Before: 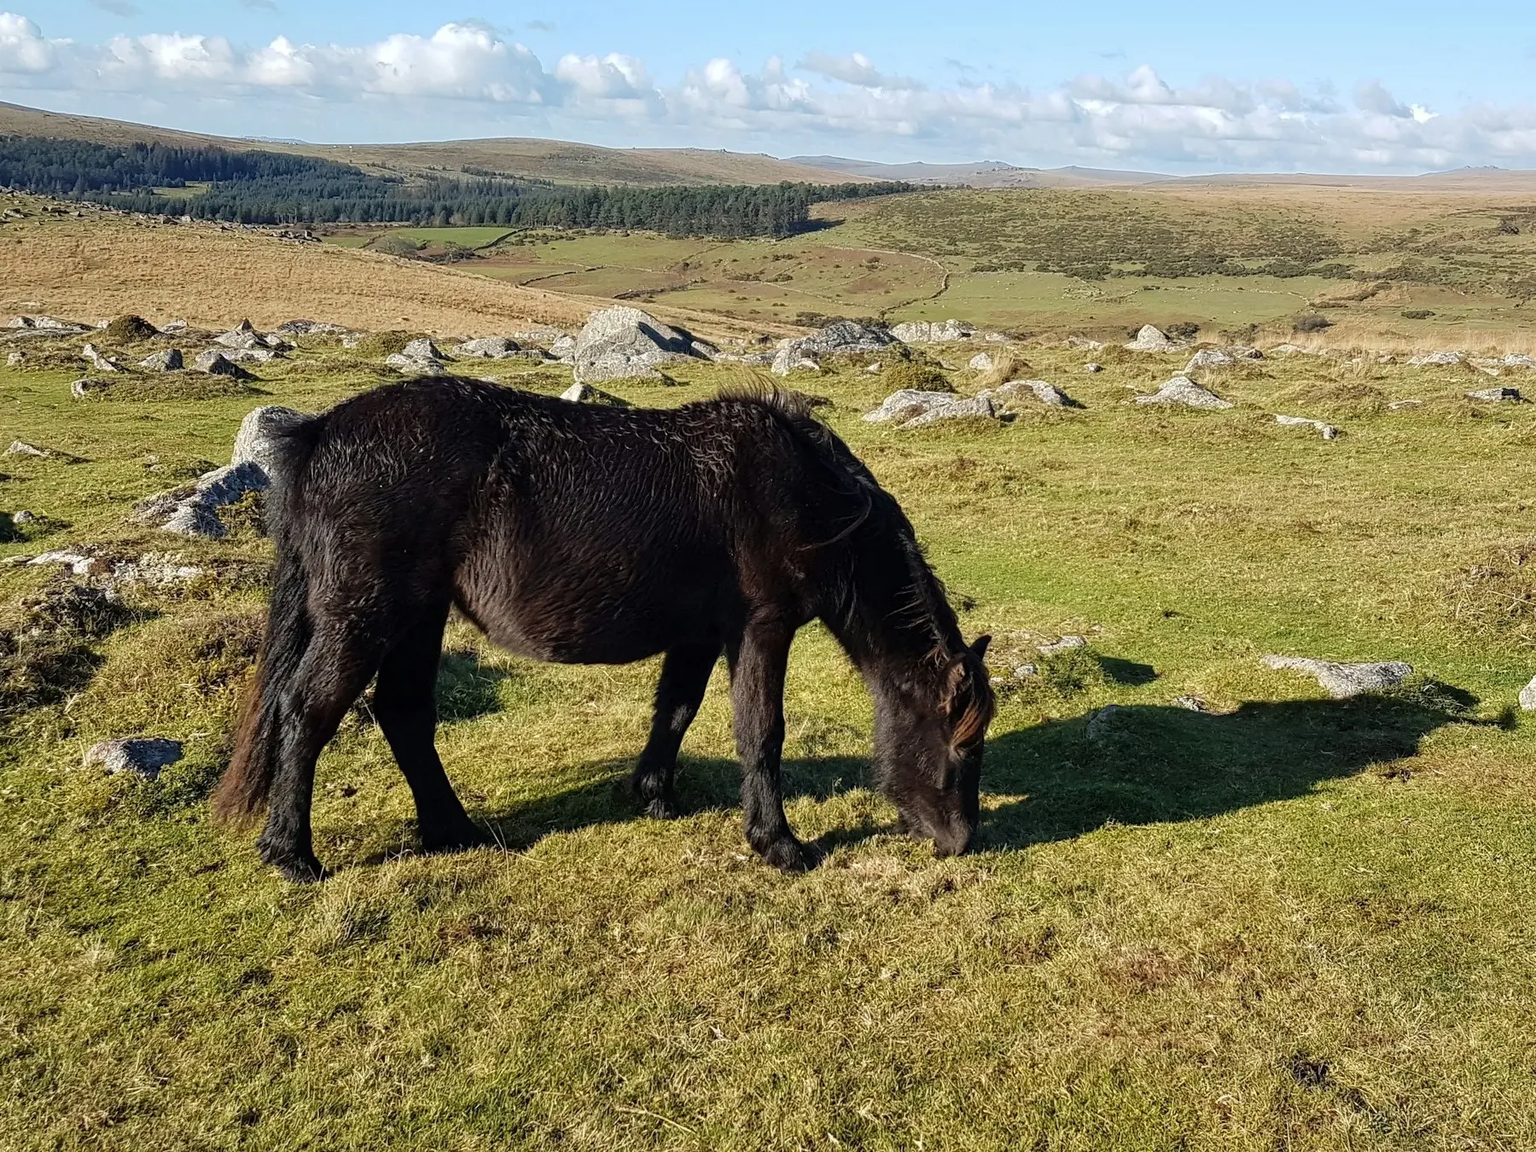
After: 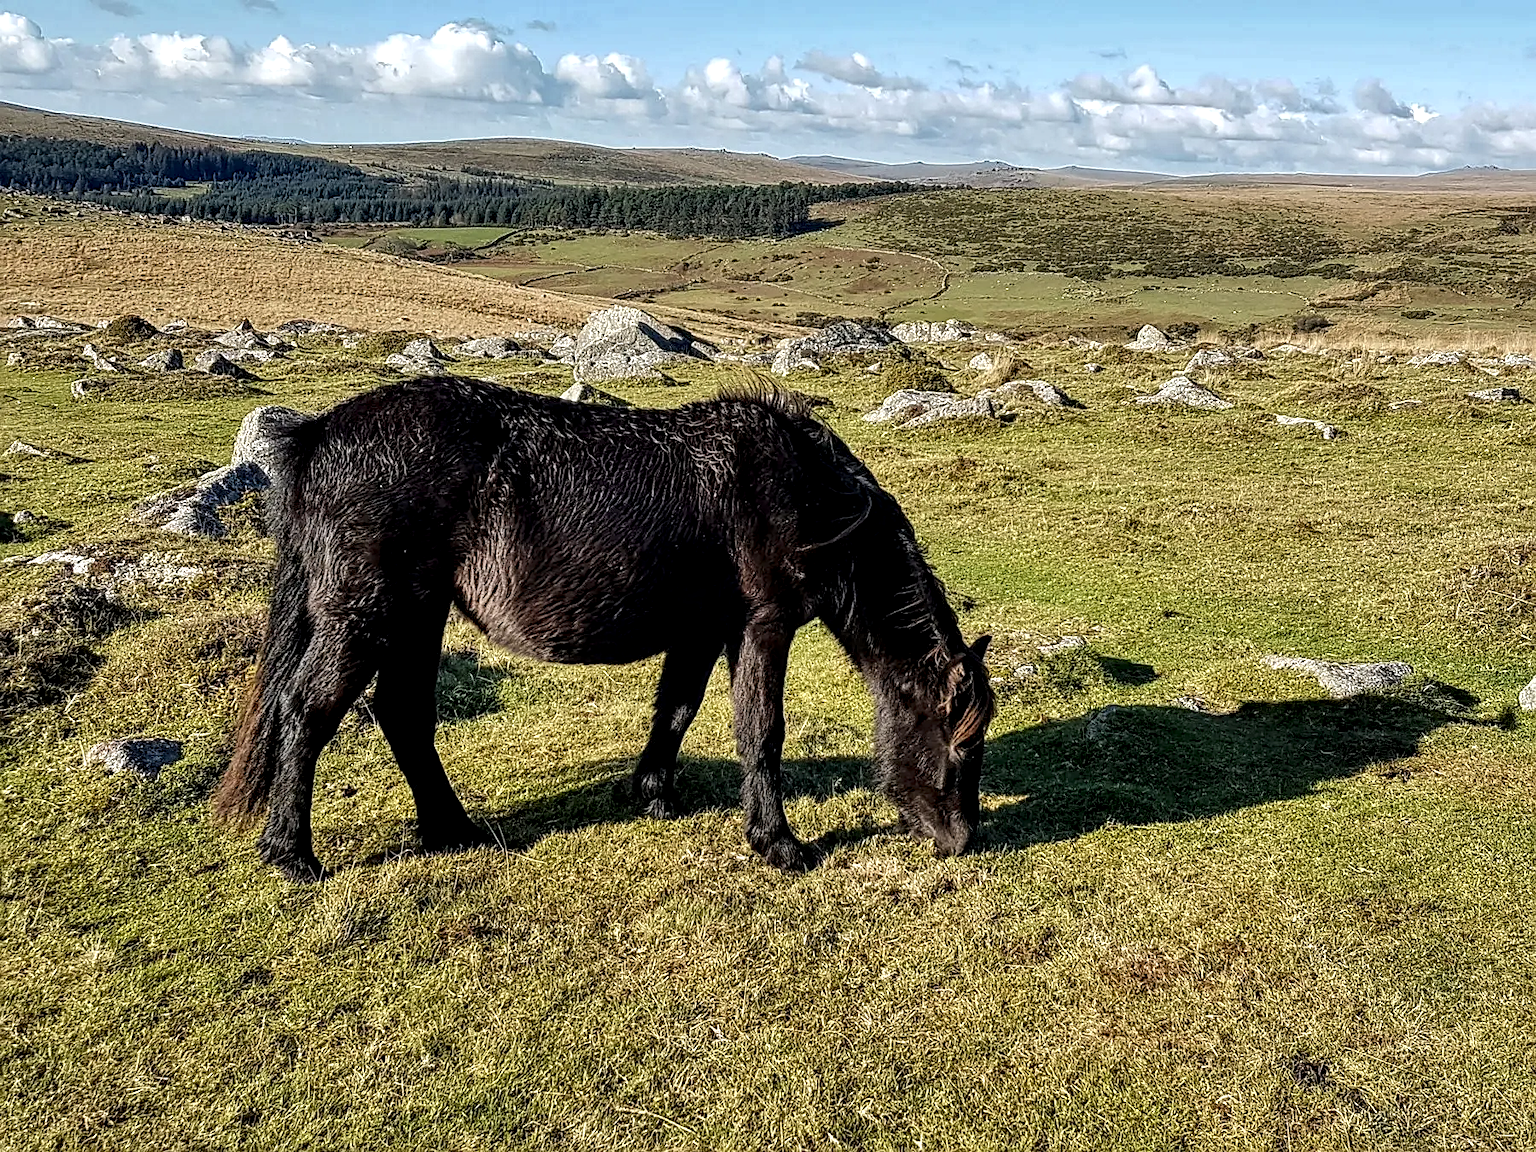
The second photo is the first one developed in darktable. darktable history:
sharpen: on, module defaults
shadows and highlights: soften with gaussian
local contrast: detail 160%
